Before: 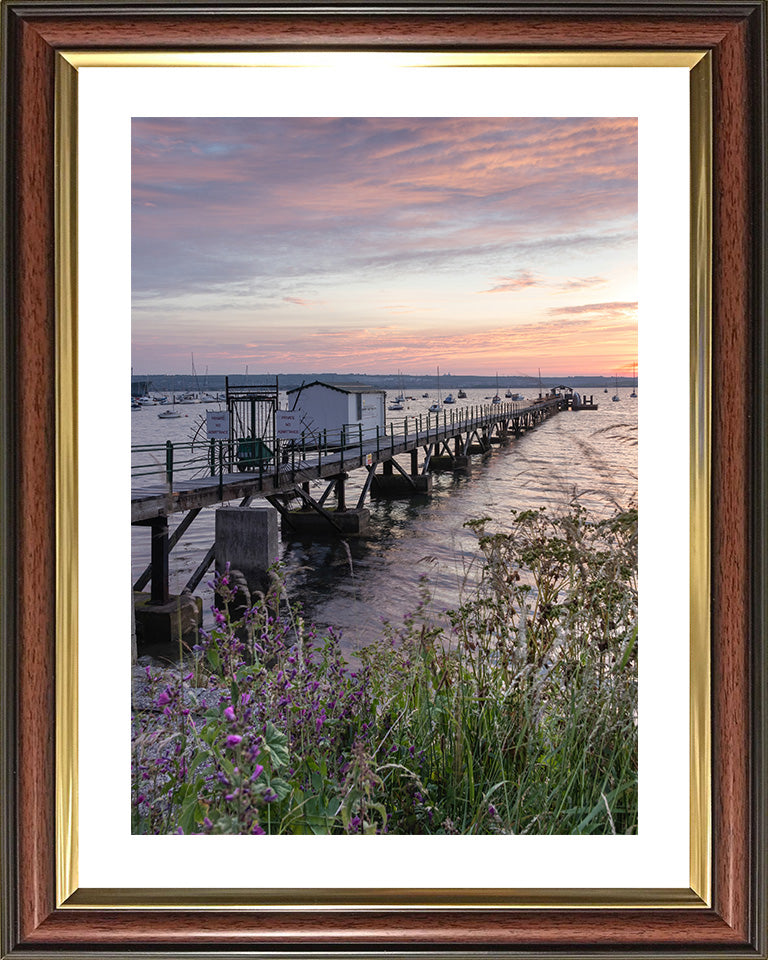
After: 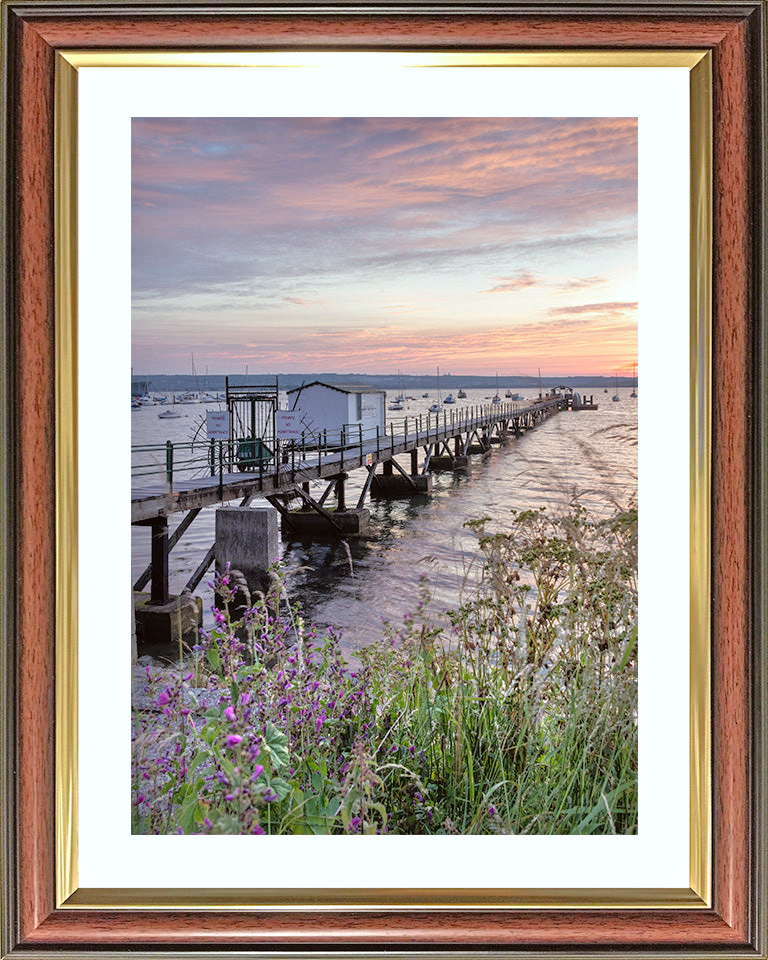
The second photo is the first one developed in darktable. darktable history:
tone equalizer: -7 EV 0.15 EV, -6 EV 0.6 EV, -5 EV 1.15 EV, -4 EV 1.33 EV, -3 EV 1.15 EV, -2 EV 0.6 EV, -1 EV 0.15 EV, mask exposure compensation -0.5 EV
color correction: highlights a* -2.73, highlights b* -2.09, shadows a* 2.41, shadows b* 2.73
